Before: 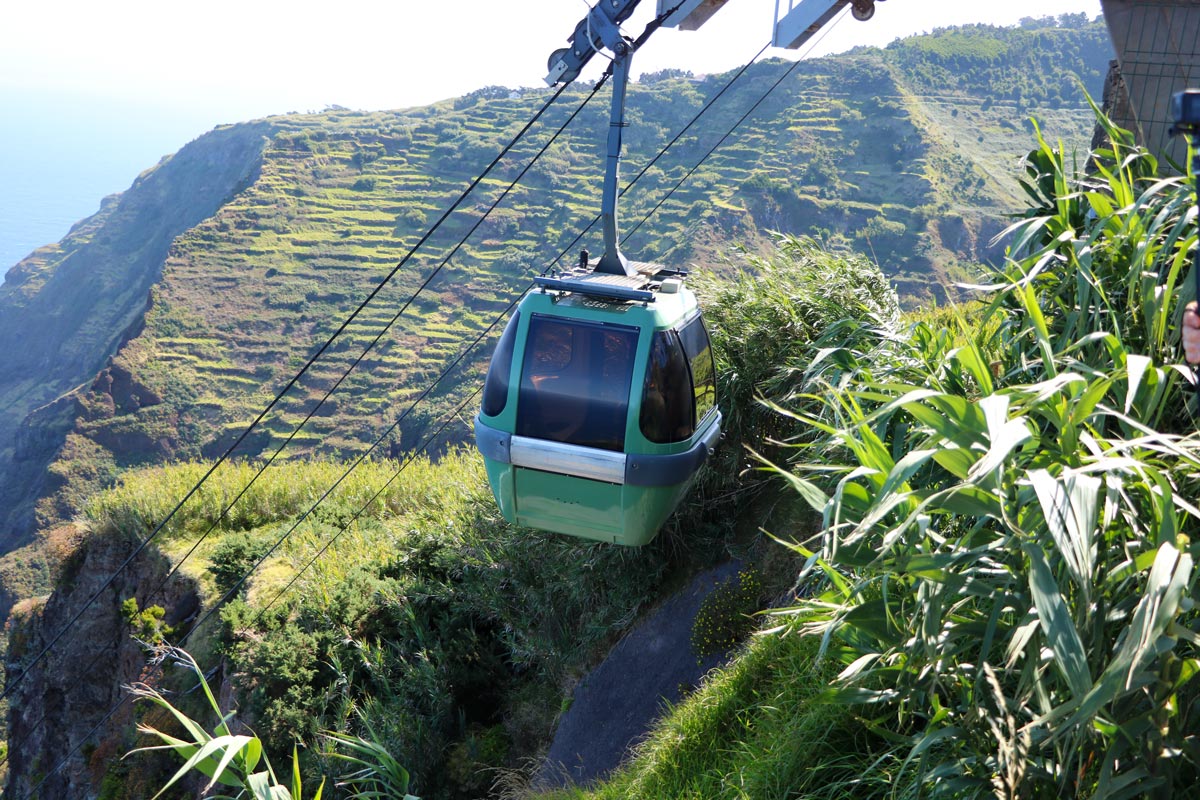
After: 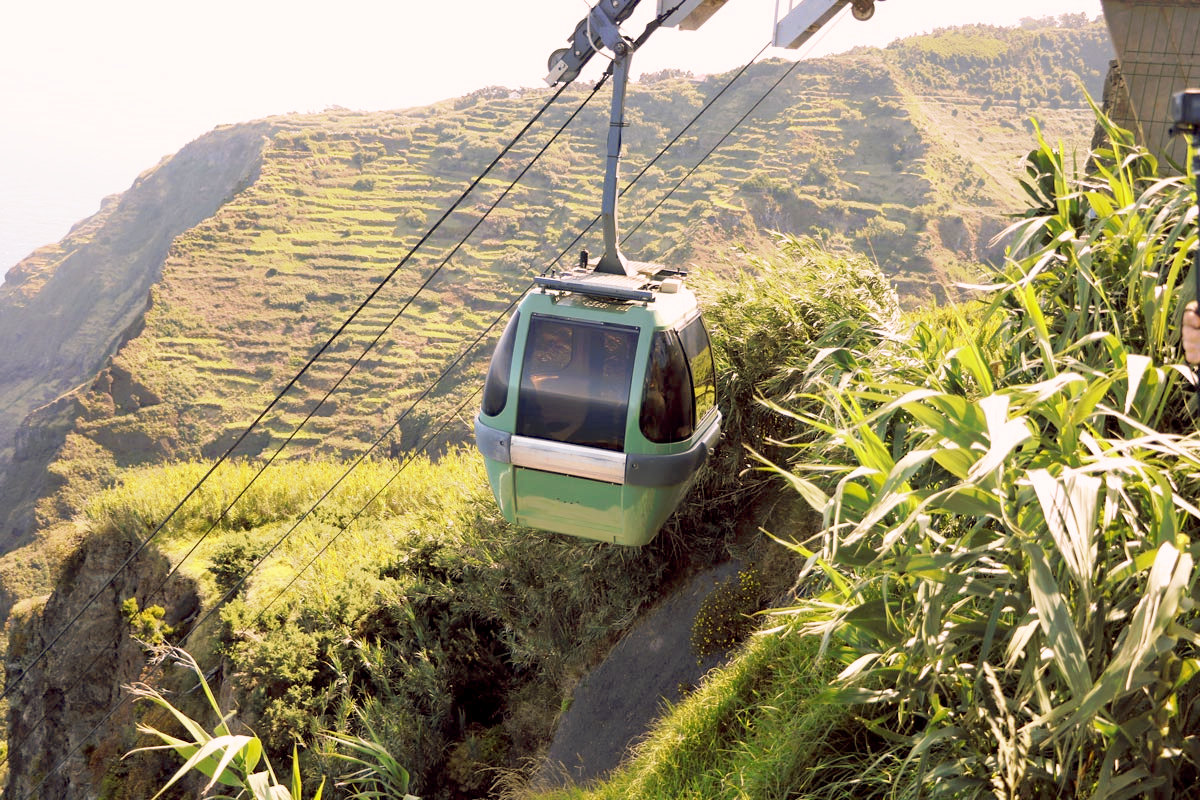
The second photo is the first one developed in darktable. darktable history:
tone curve: curves: ch0 [(0, 0) (0.003, 0.013) (0.011, 0.017) (0.025, 0.035) (0.044, 0.093) (0.069, 0.146) (0.1, 0.179) (0.136, 0.243) (0.177, 0.294) (0.224, 0.332) (0.277, 0.412) (0.335, 0.454) (0.399, 0.531) (0.468, 0.611) (0.543, 0.669) (0.623, 0.738) (0.709, 0.823) (0.801, 0.881) (0.898, 0.951) (1, 1)], preserve colors none
color look up table: target L [90.43, 95.19, 90.15, 86.6, 86.05, 84, 67.95, 69.65, 76.54, 64.82, 65.66, 52.72, 43.96, 35.68, 31.34, 5.072, 200.58, 91.72, 86.9, 67.7, 72.75, 68.03, 68.57, 55.62, 51.37, 43.41, 44.61, 34.43, 32.69, 27.22, 11.74, 83.2, 71.47, 68.65, 57.66, 49.01, 49.41, 40.02, 42.22, 26.01, 20.54, 17.67, 8.642, 96.38, 86.54, 81.7, 53.94, 38.52, 11.45], target a [-5.339, -25.67, -8.35, -13.82, -30.43, -50.8, -40.53, -5.611, -2.967, -32.51, -14.39, -34.72, -1.06, -37.25, -22.33, -4.114, 0, 10.53, -4.067, 28.1, 12.83, 10.15, 33.06, 50.05, 54.78, 26.81, 9.741, 58.1, 11.06, 32.24, 31.36, 22.18, 19.53, 13.72, 69.12, 84.63, 44.12, 19.65, 21.14, 56.81, 44.03, 19.39, 16.85, -25.82, 6.256, -34.86, -11, -9.95, -0.125], target b [32.24, 82.84, 37.24, 105.74, 93.54, 36.85, 36.72, 80.41, 27.22, 73.06, 49.34, 21.64, 53.98, 41.97, 34.85, 5.969, 0, 6.055, 67.03, 55.21, 83.18, 46.24, 22.99, 27.03, 65.68, 54.67, 33.53, 38.4, 42.17, 23.67, 15.85, -11.96, 14.07, -37.16, -19.82, -65.16, 5.163, -81.64, 10.64, -55.81, -5.984, -45.07, -3.847, 10.05, -5.174, -29.22, -48.11, -8.202, -0.812], num patches 49
